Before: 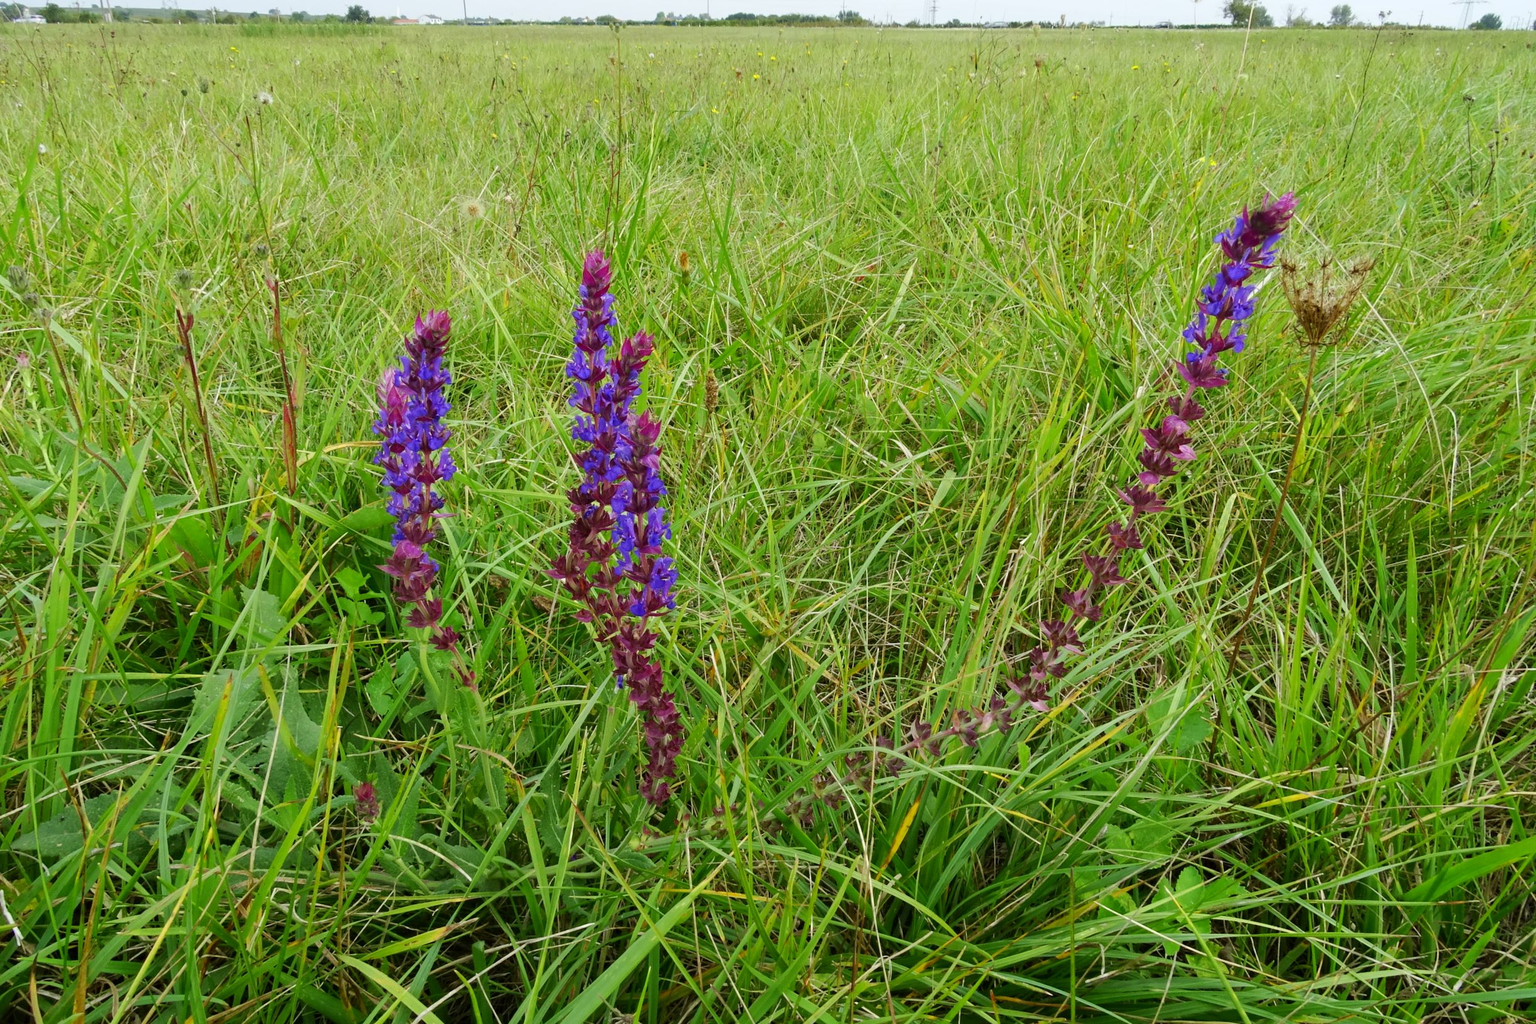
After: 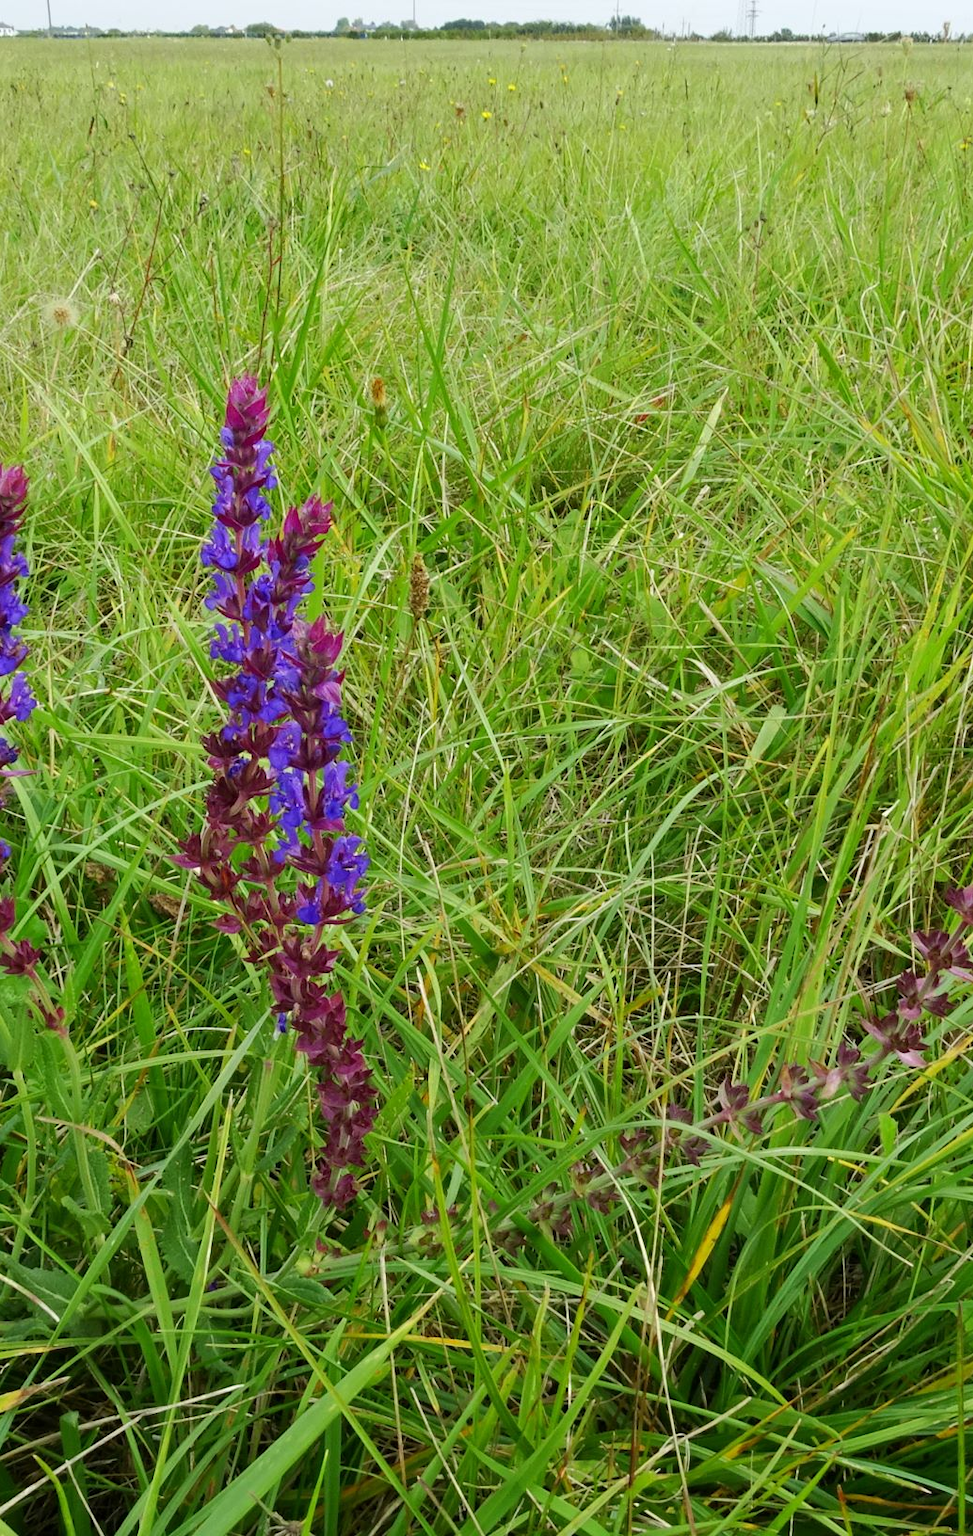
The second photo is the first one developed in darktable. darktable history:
crop: left 28.175%, right 29.593%
